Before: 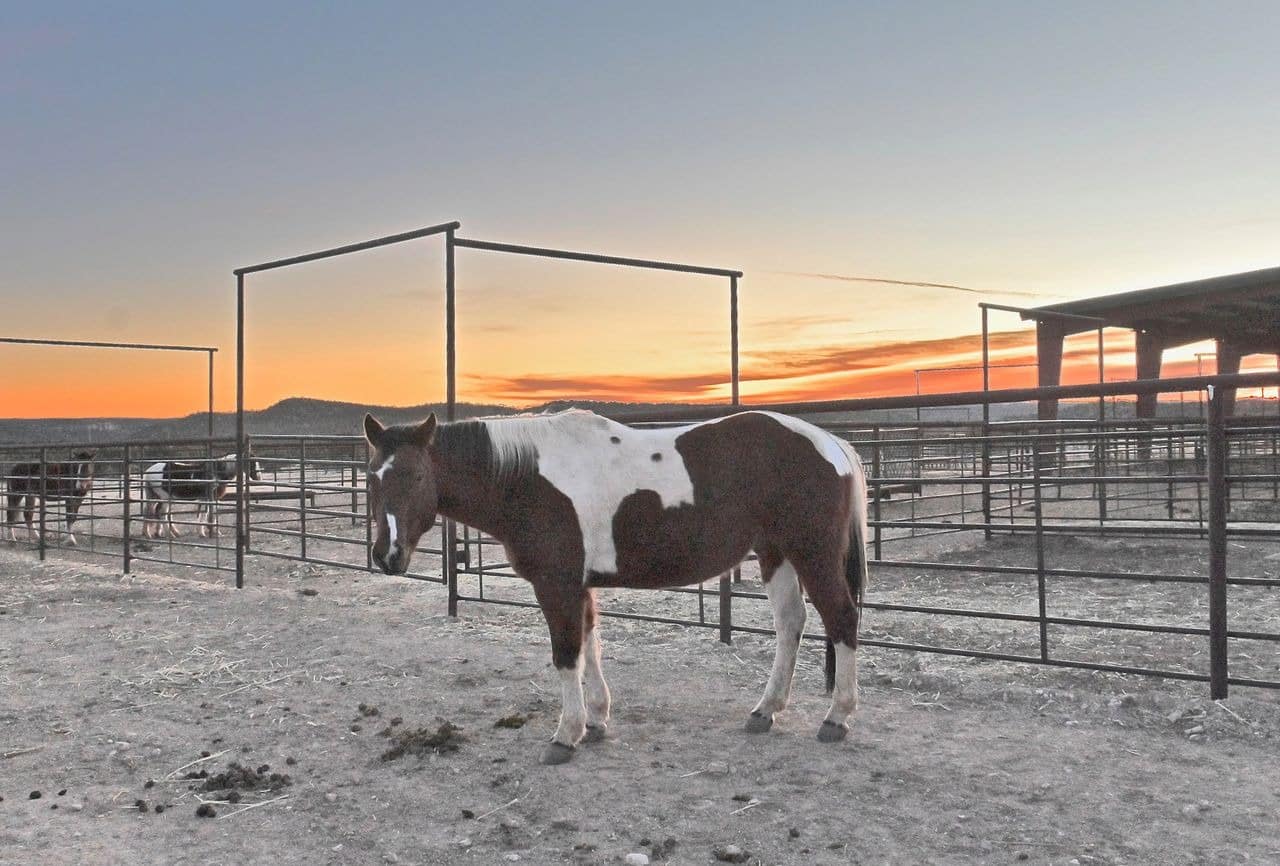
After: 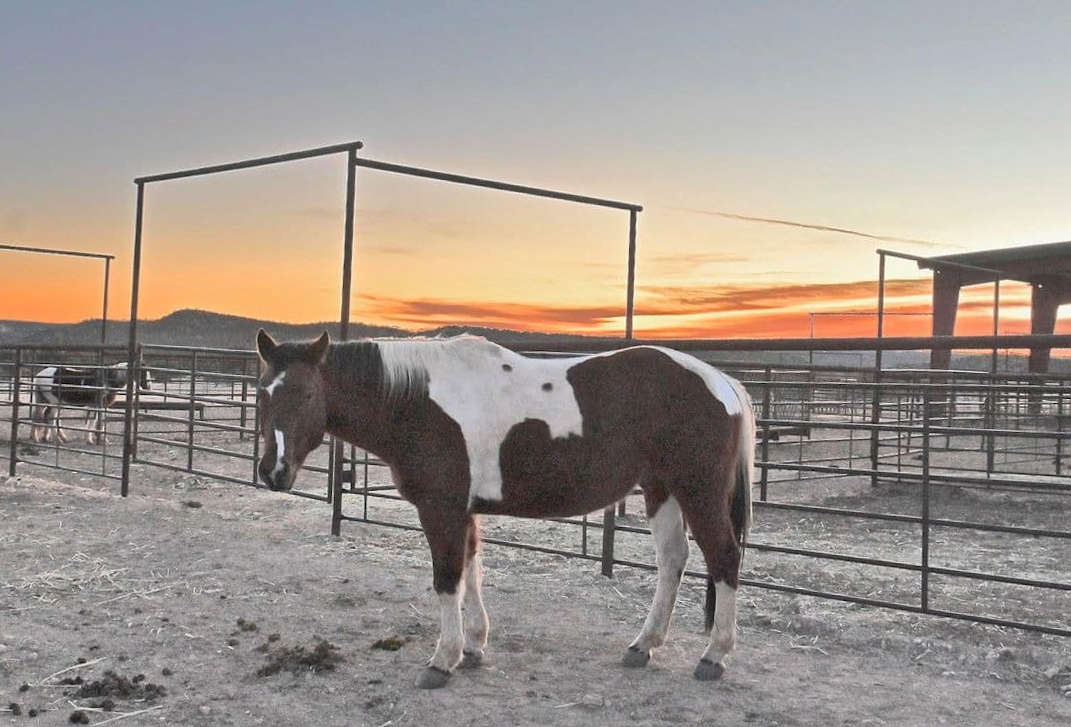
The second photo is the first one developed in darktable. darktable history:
crop and rotate: angle -2.91°, left 5.411%, top 5.187%, right 4.695%, bottom 4.6%
